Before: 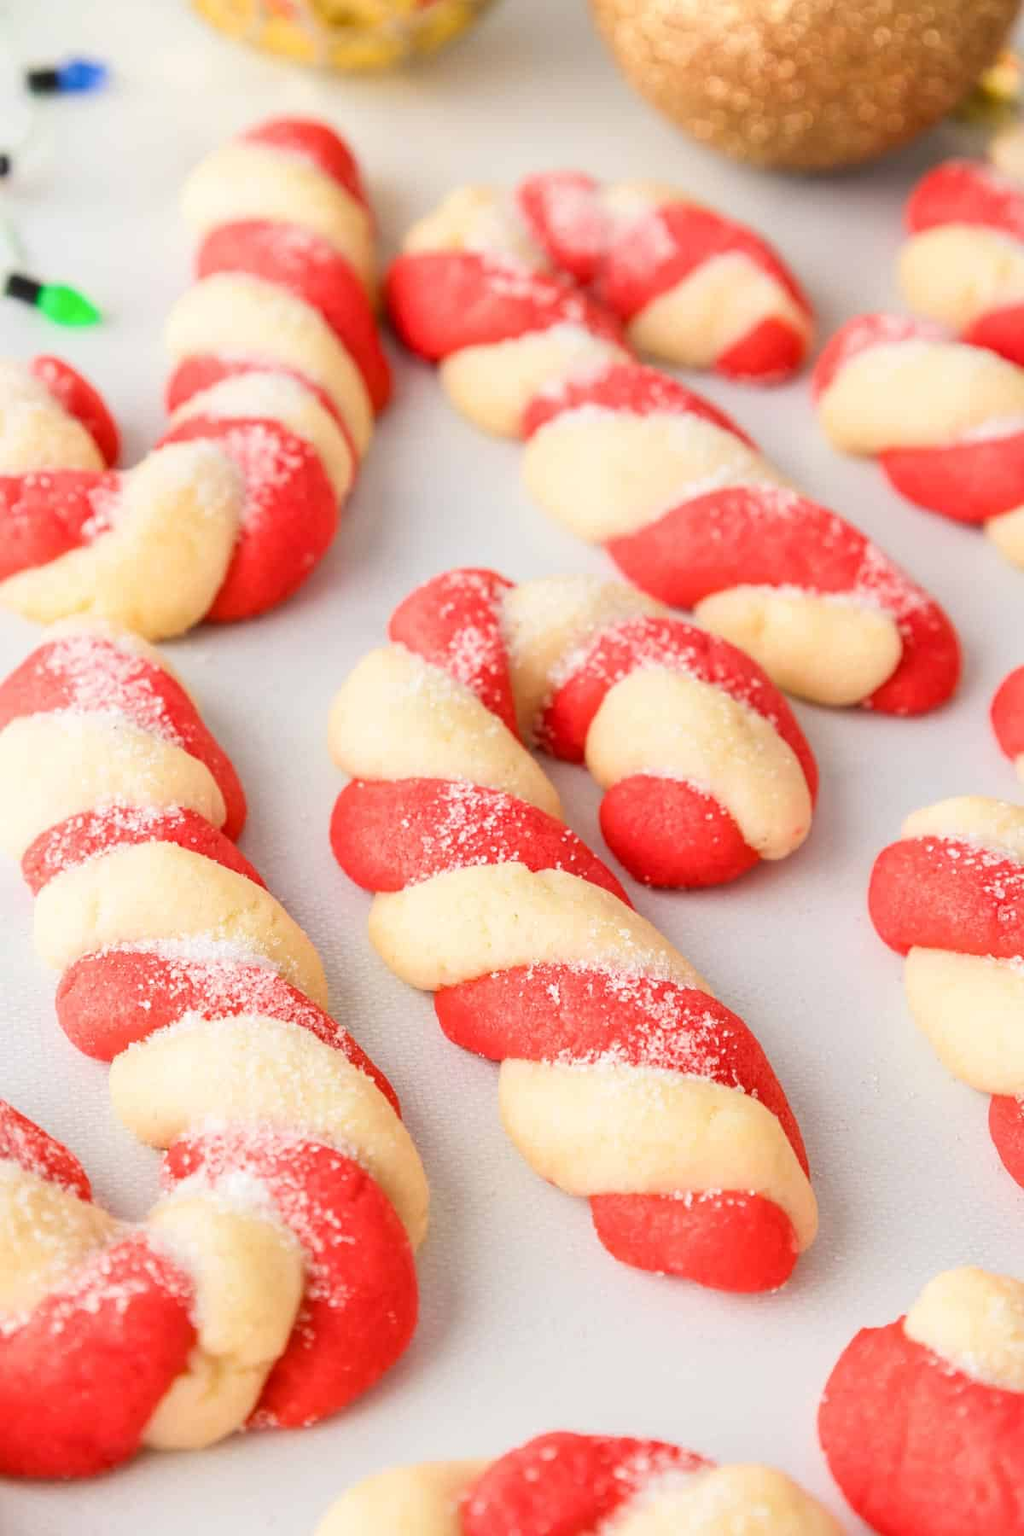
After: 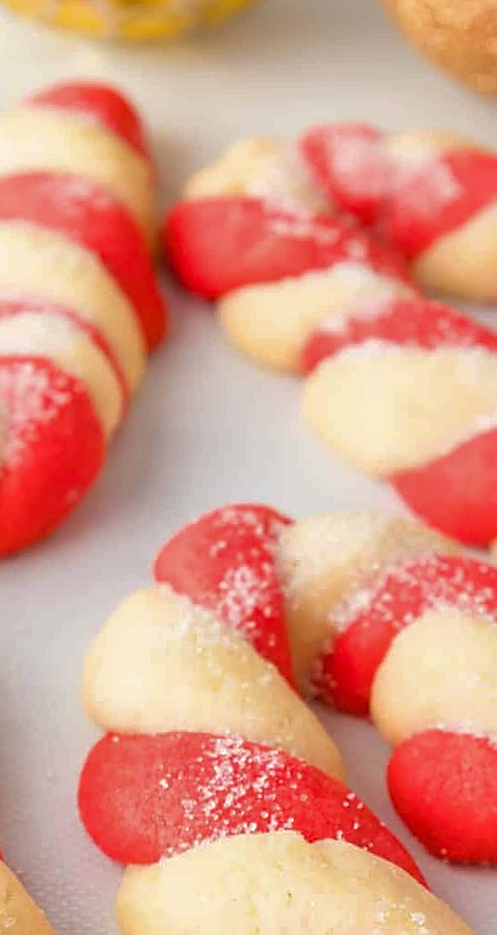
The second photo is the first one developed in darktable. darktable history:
sharpen: on, module defaults
shadows and highlights: on, module defaults
rotate and perspective: rotation 0.72°, lens shift (vertical) -0.352, lens shift (horizontal) -0.051, crop left 0.152, crop right 0.859, crop top 0.019, crop bottom 0.964
crop: left 19.556%, right 30.401%, bottom 46.458%
